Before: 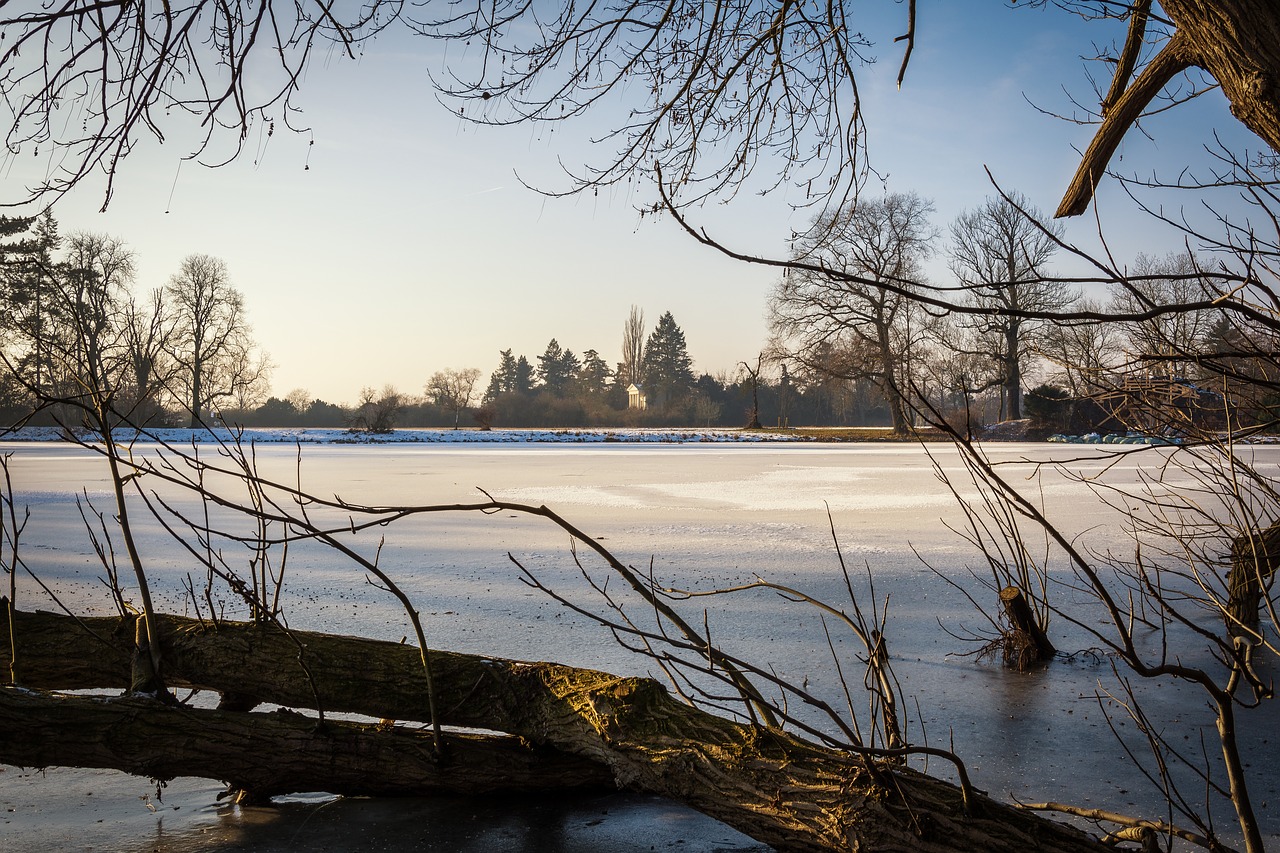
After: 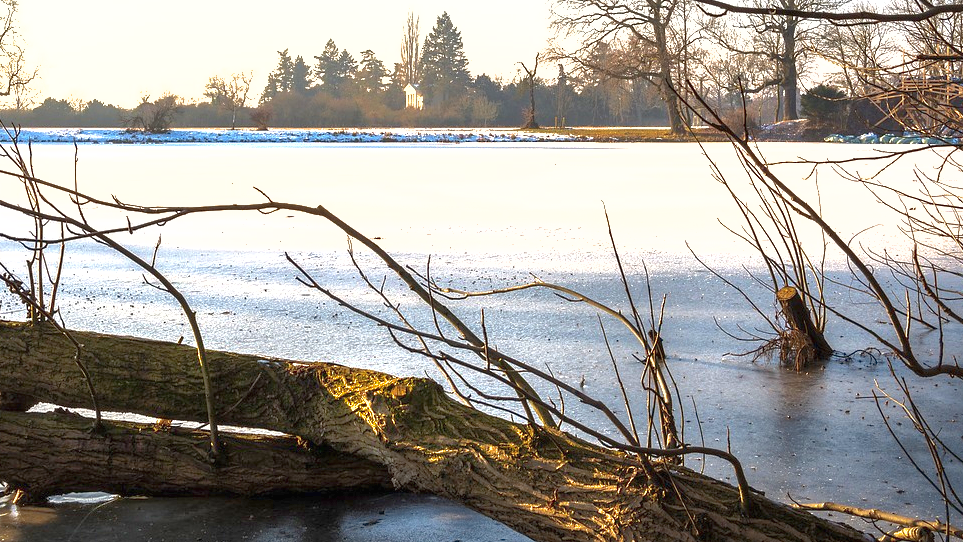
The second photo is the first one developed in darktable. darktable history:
crop and rotate: left 17.469%, top 35.386%, right 7.292%, bottom 1.031%
exposure: black level correction 0, exposure 1.509 EV, compensate highlight preservation false
shadows and highlights: on, module defaults
tone equalizer: edges refinement/feathering 500, mask exposure compensation -1.57 EV, preserve details no
